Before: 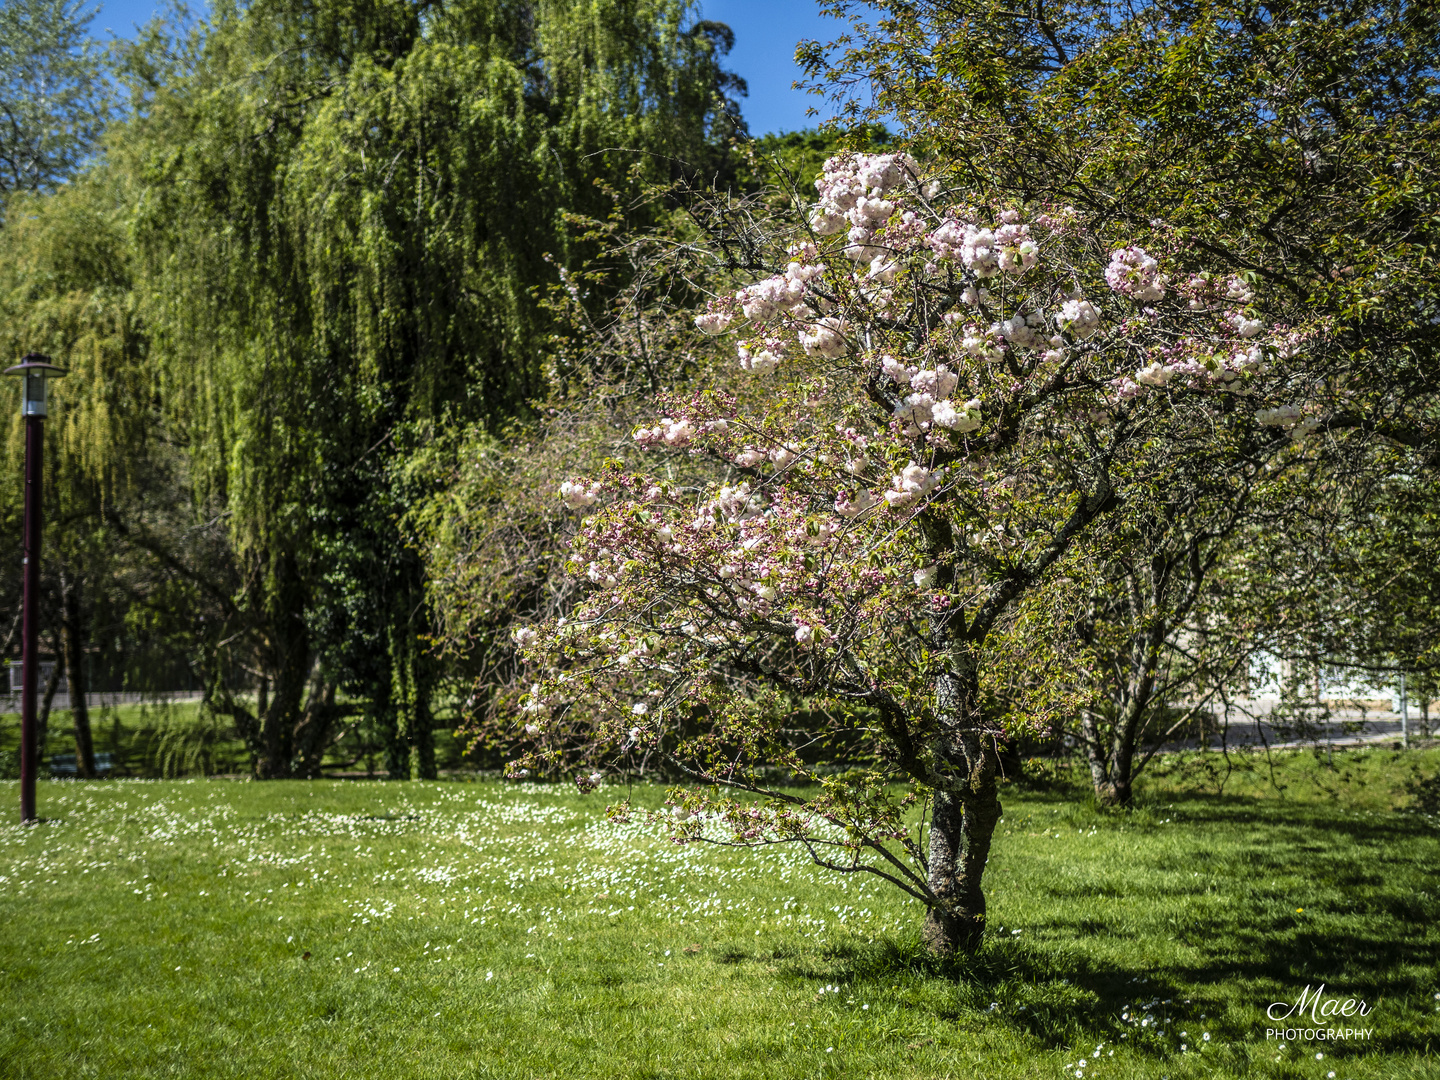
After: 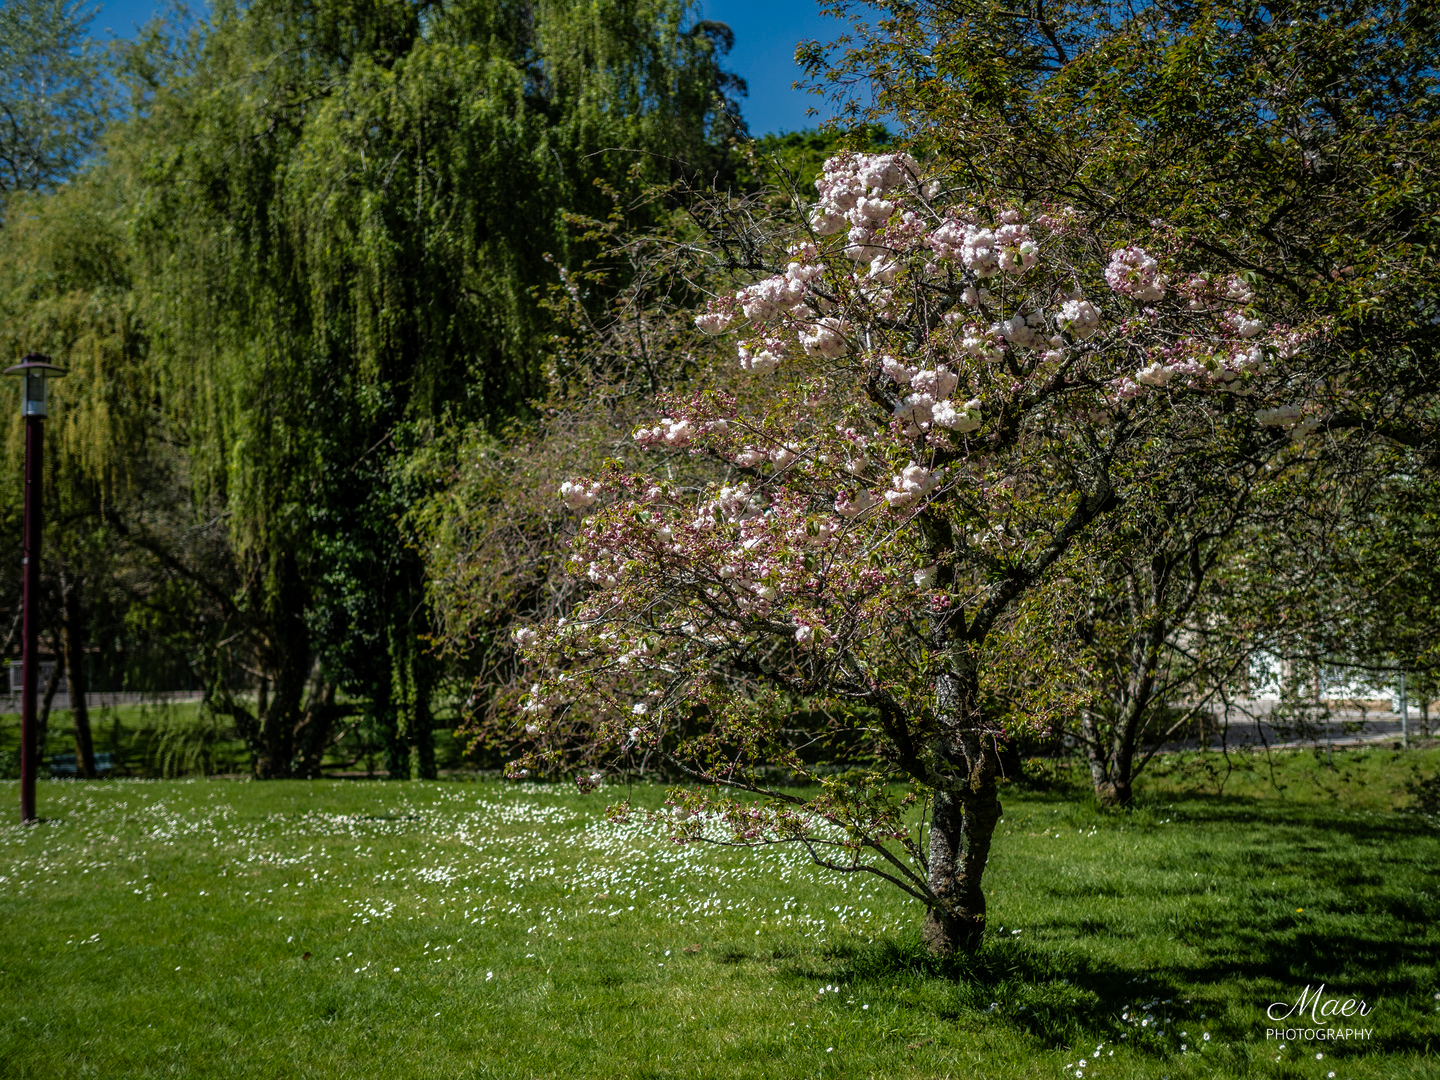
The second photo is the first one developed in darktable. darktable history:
base curve: curves: ch0 [(0, 0) (0.826, 0.587) (1, 1)]
